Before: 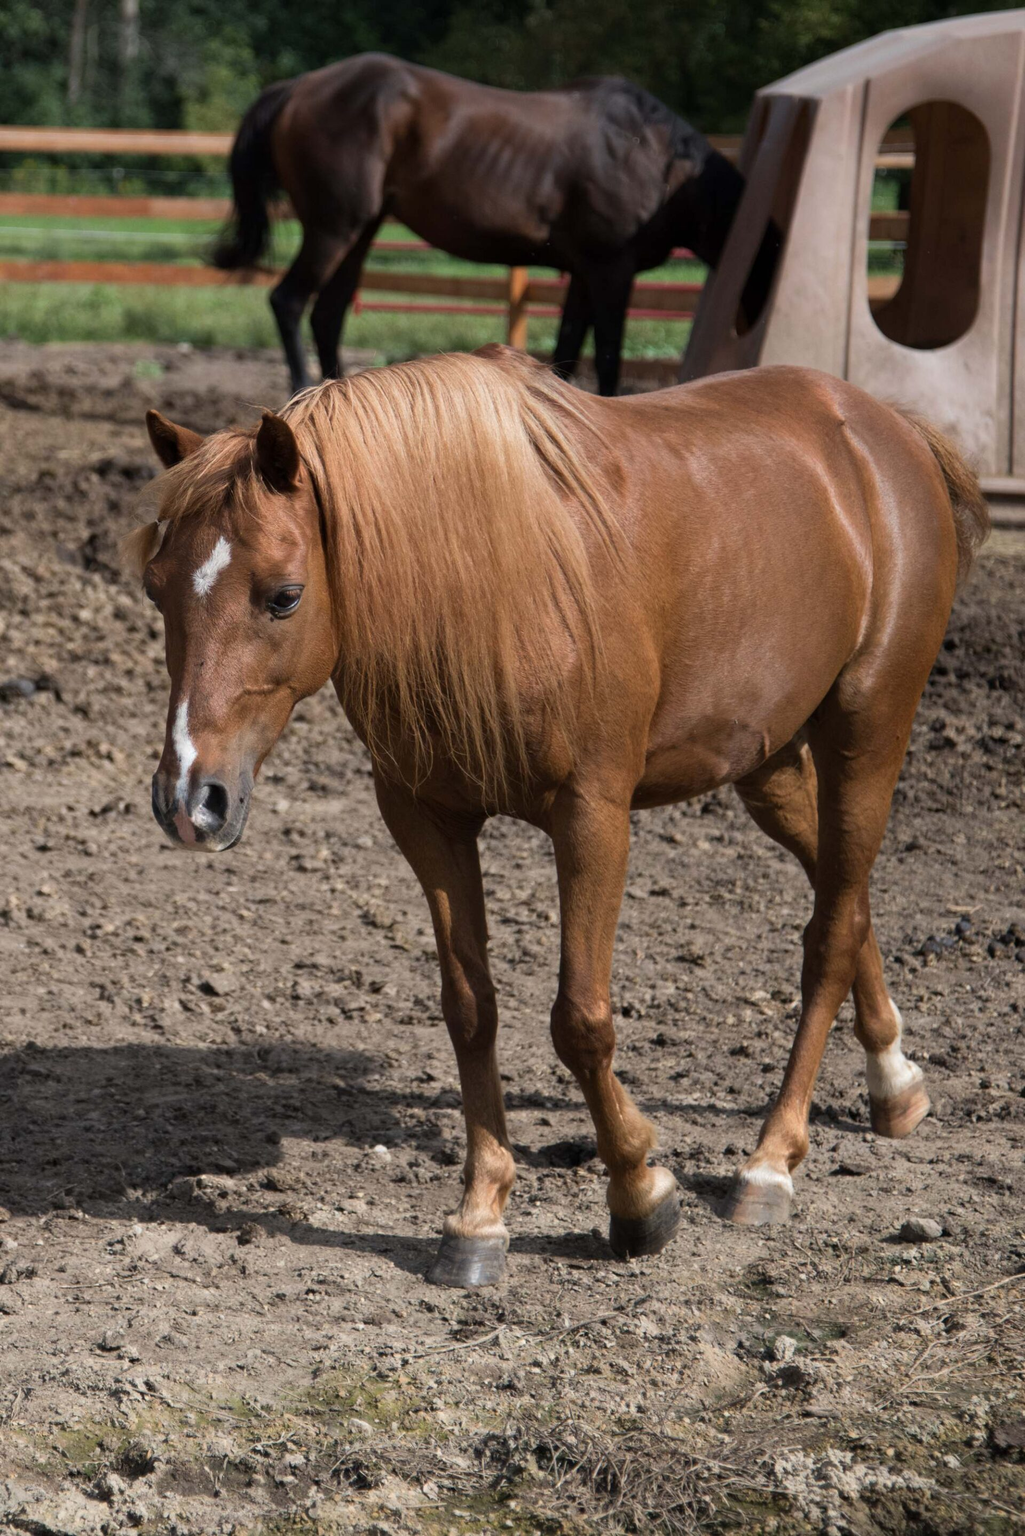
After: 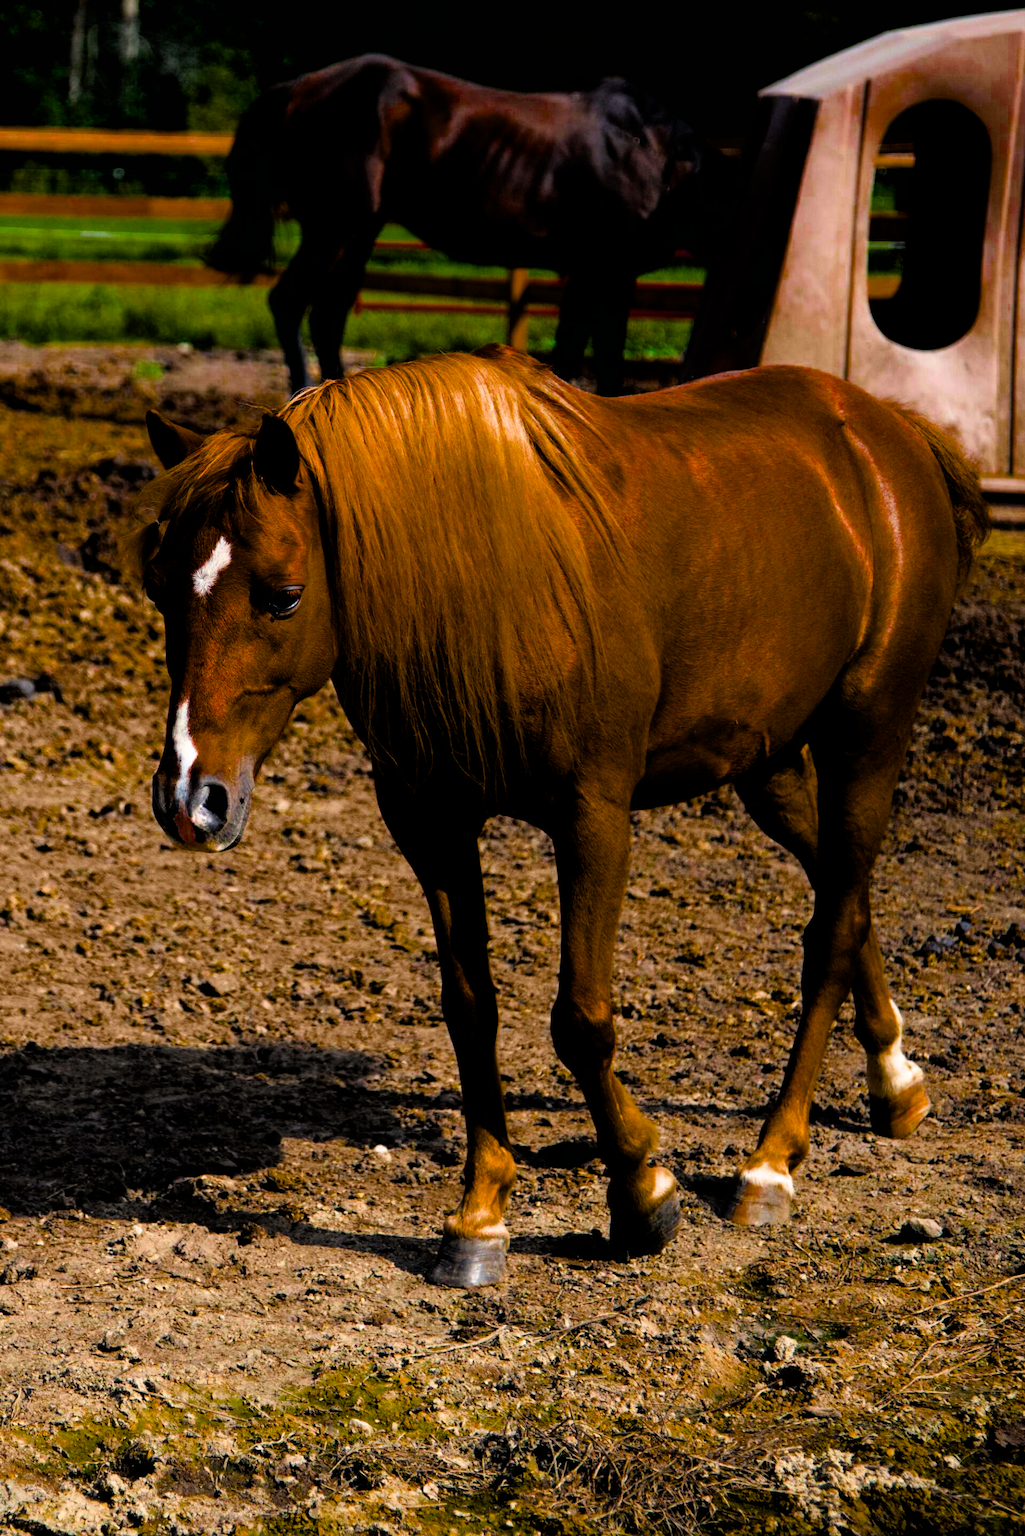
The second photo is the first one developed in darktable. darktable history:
filmic rgb: black relative exposure -3.54 EV, white relative exposure 2.26 EV, hardness 3.41
color balance rgb: shadows lift › chroma 1.006%, shadows lift › hue 241.21°, highlights gain › chroma 1.025%, highlights gain › hue 69.3°, linear chroma grading › global chroma 9.83%, perceptual saturation grading › global saturation 63.725%, perceptual saturation grading › highlights 59.508%, perceptual saturation grading › mid-tones 49.742%, perceptual saturation grading › shadows 49.798%, global vibrance -0.786%, saturation formula JzAzBz (2021)
